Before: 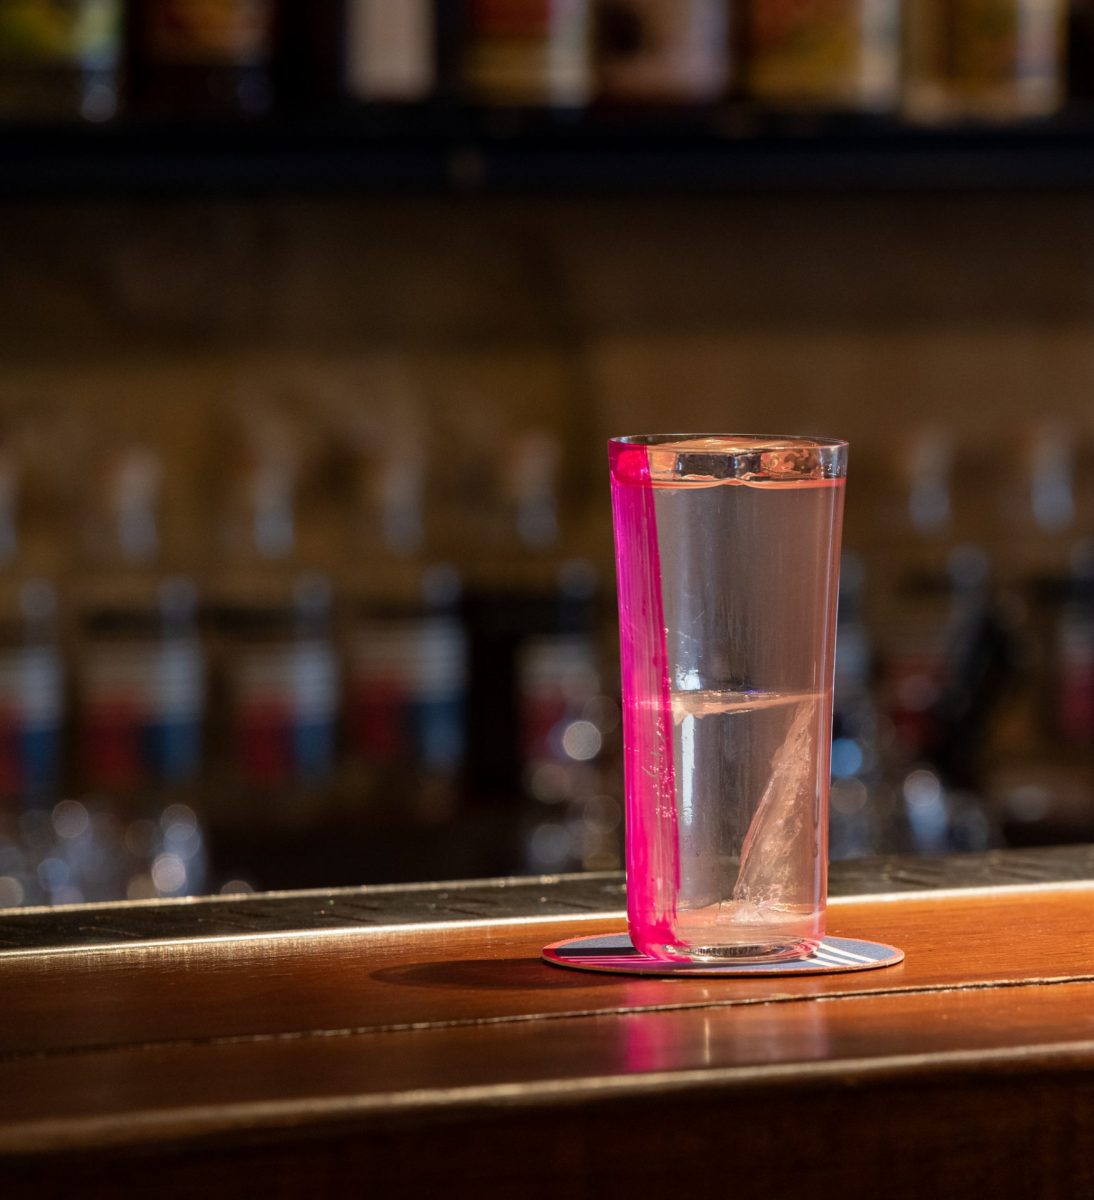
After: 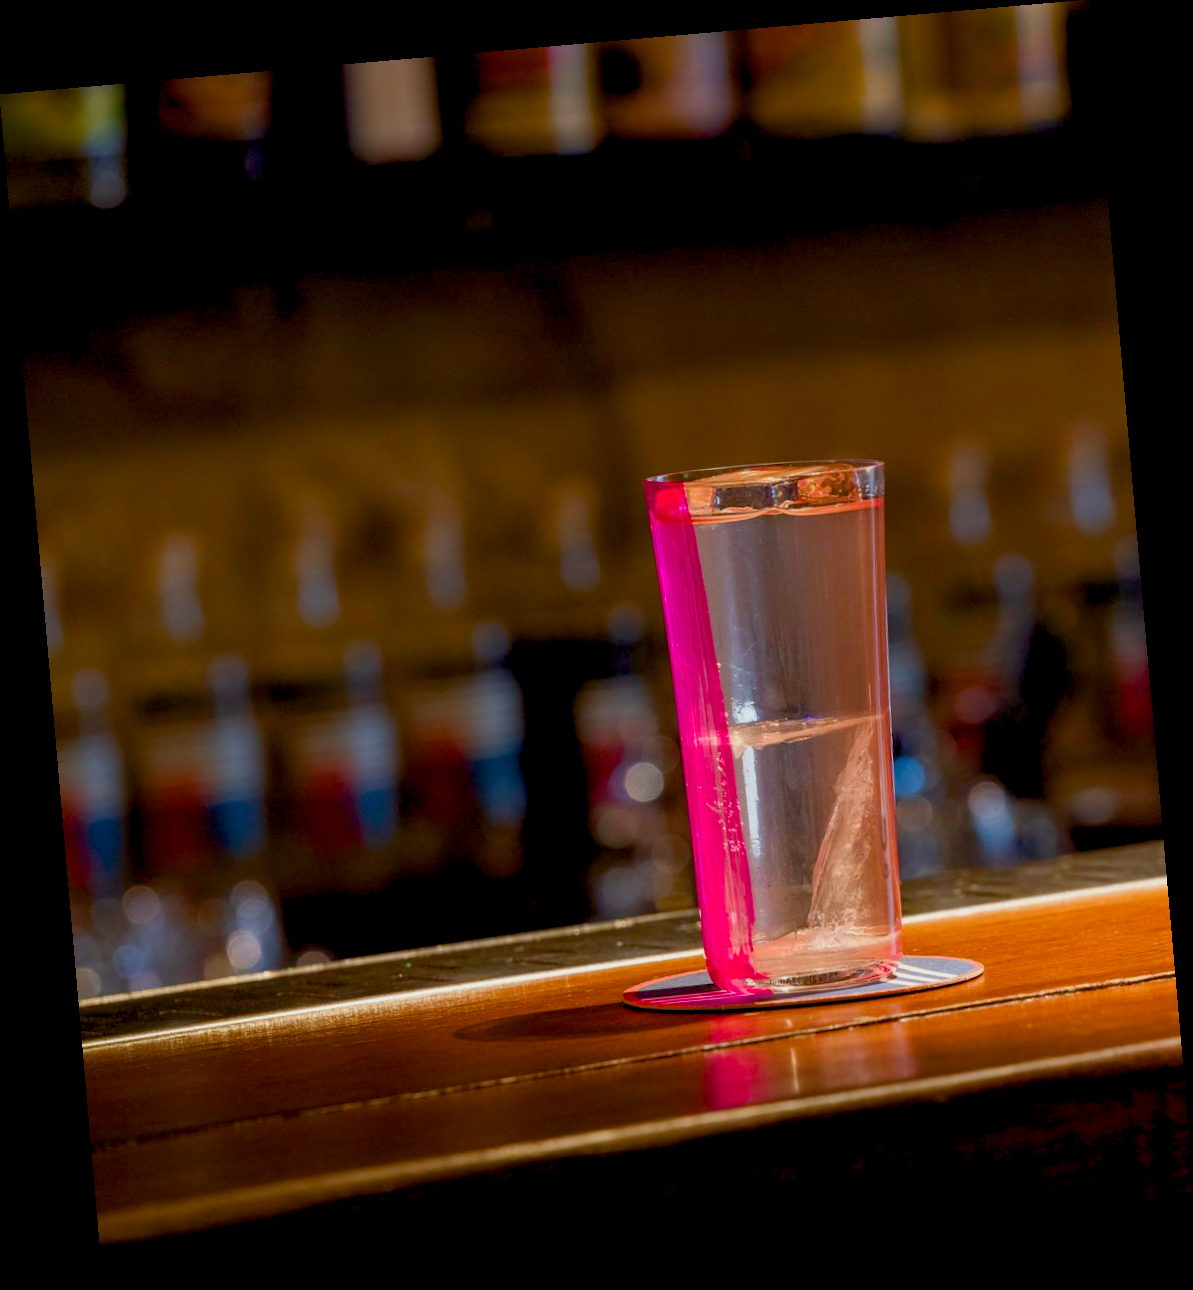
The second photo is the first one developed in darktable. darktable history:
rotate and perspective: rotation -4.98°, automatic cropping off
color balance rgb: global offset › luminance -0.5%, perceptual saturation grading › highlights -17.77%, perceptual saturation grading › mid-tones 33.1%, perceptual saturation grading › shadows 50.52%, perceptual brilliance grading › highlights 10.8%, perceptual brilliance grading › shadows -10.8%, global vibrance 24.22%, contrast -25%
